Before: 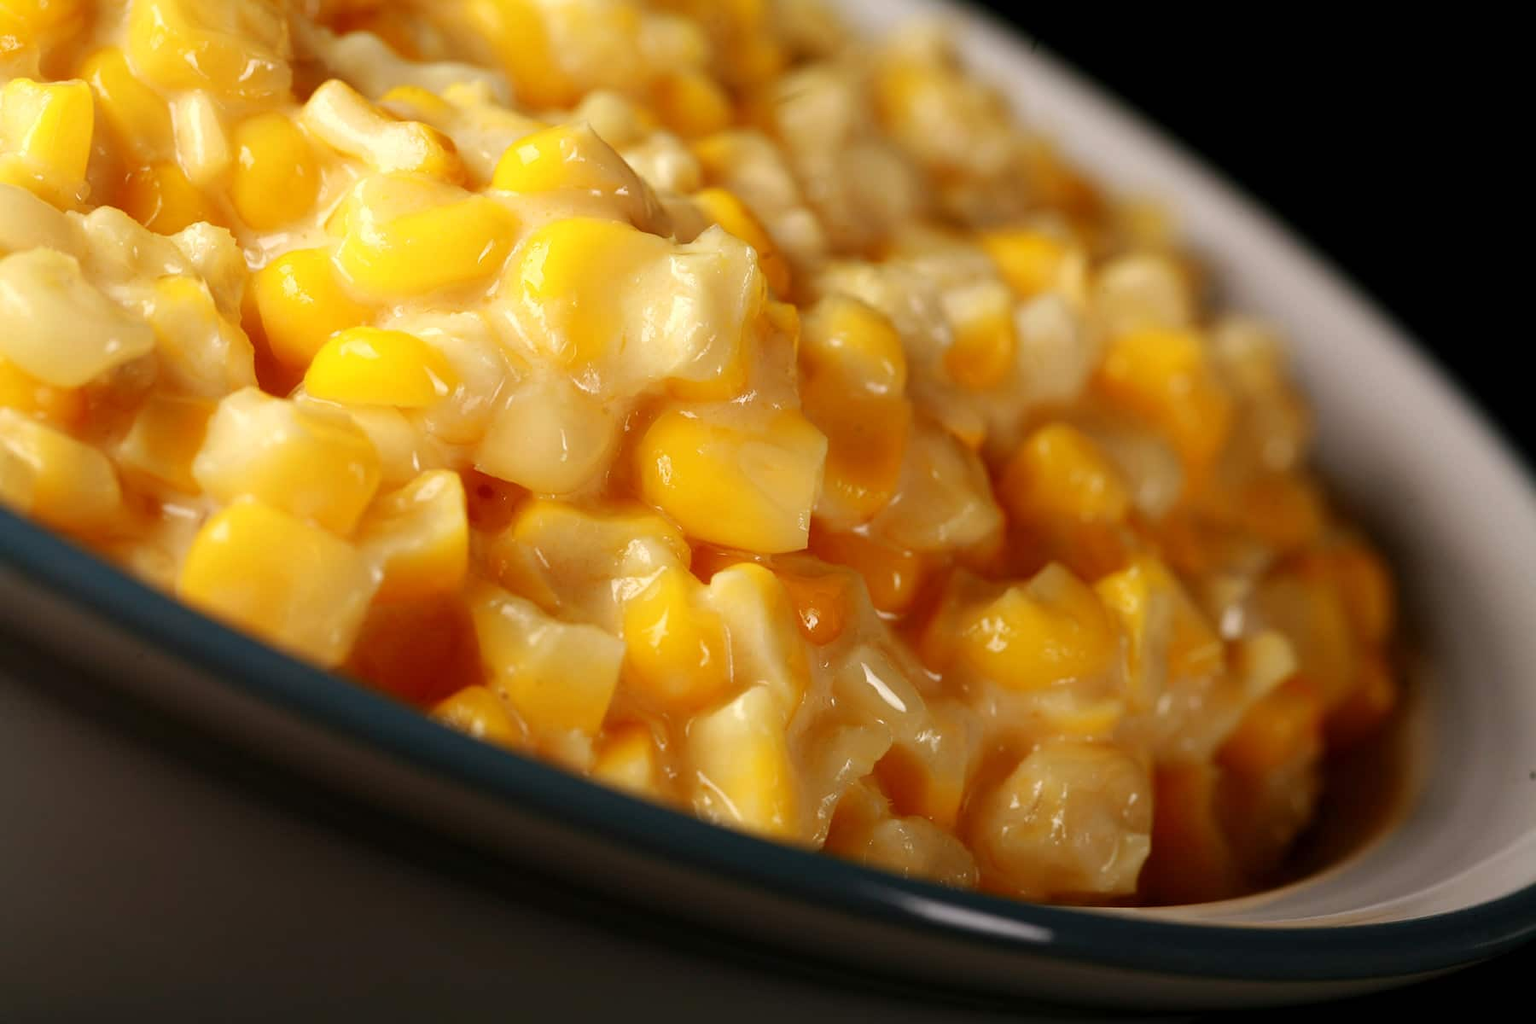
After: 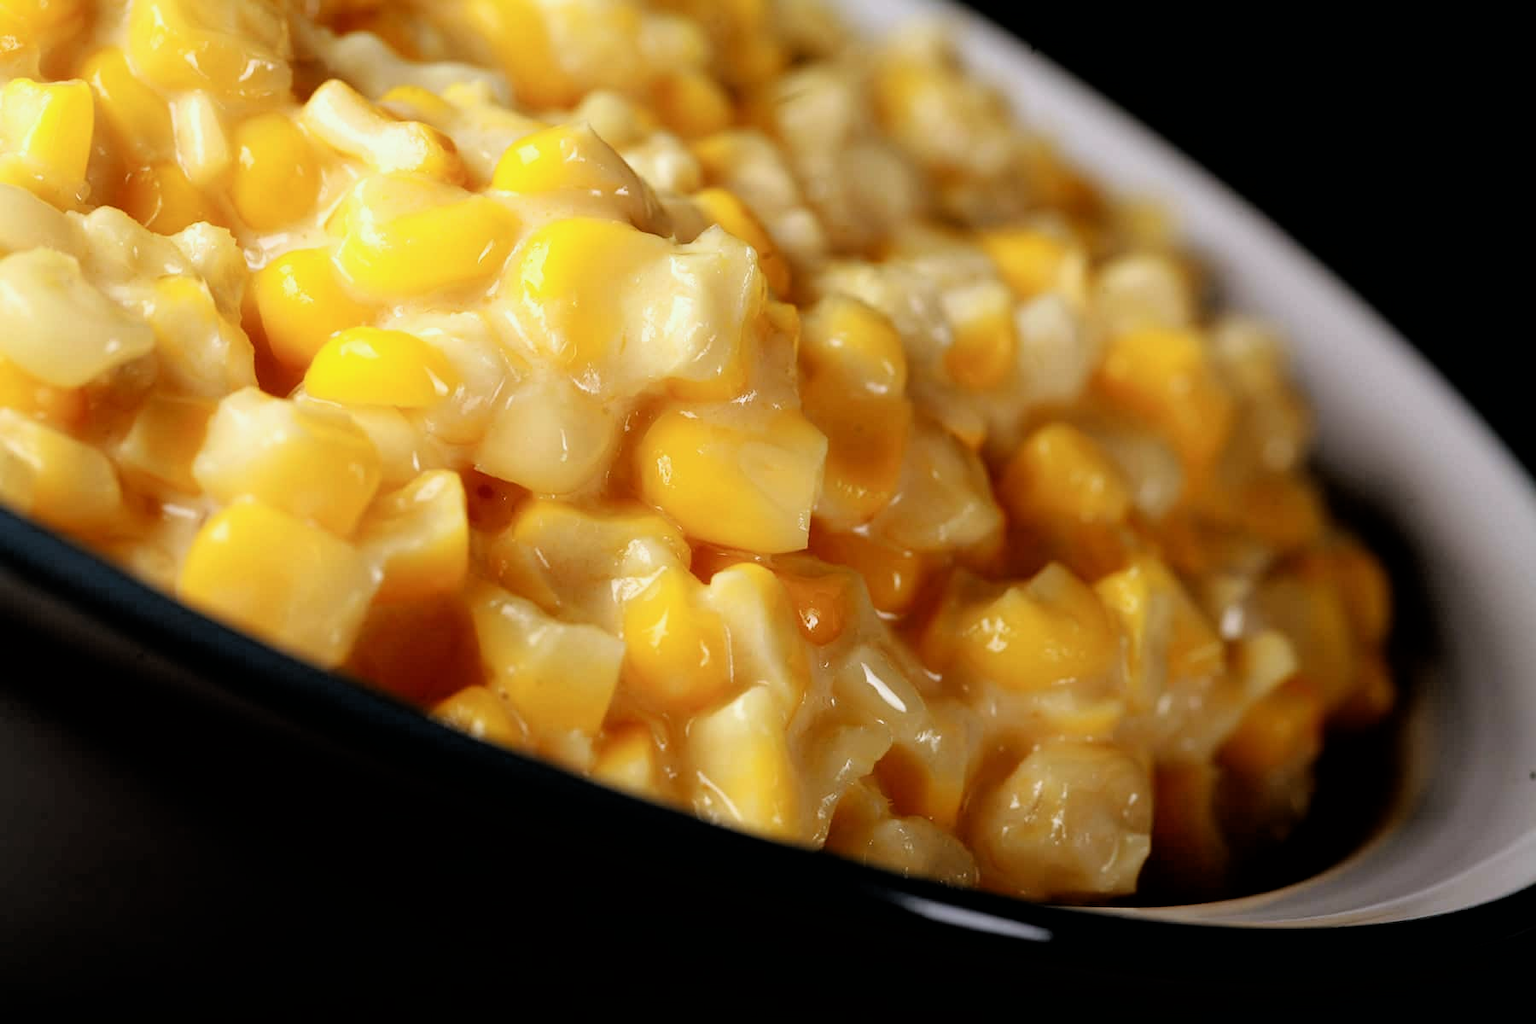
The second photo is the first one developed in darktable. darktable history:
filmic rgb: black relative exposure -3.72 EV, white relative exposure 2.77 EV, dynamic range scaling -5.32%, hardness 3.03
white balance: red 0.954, blue 1.079
